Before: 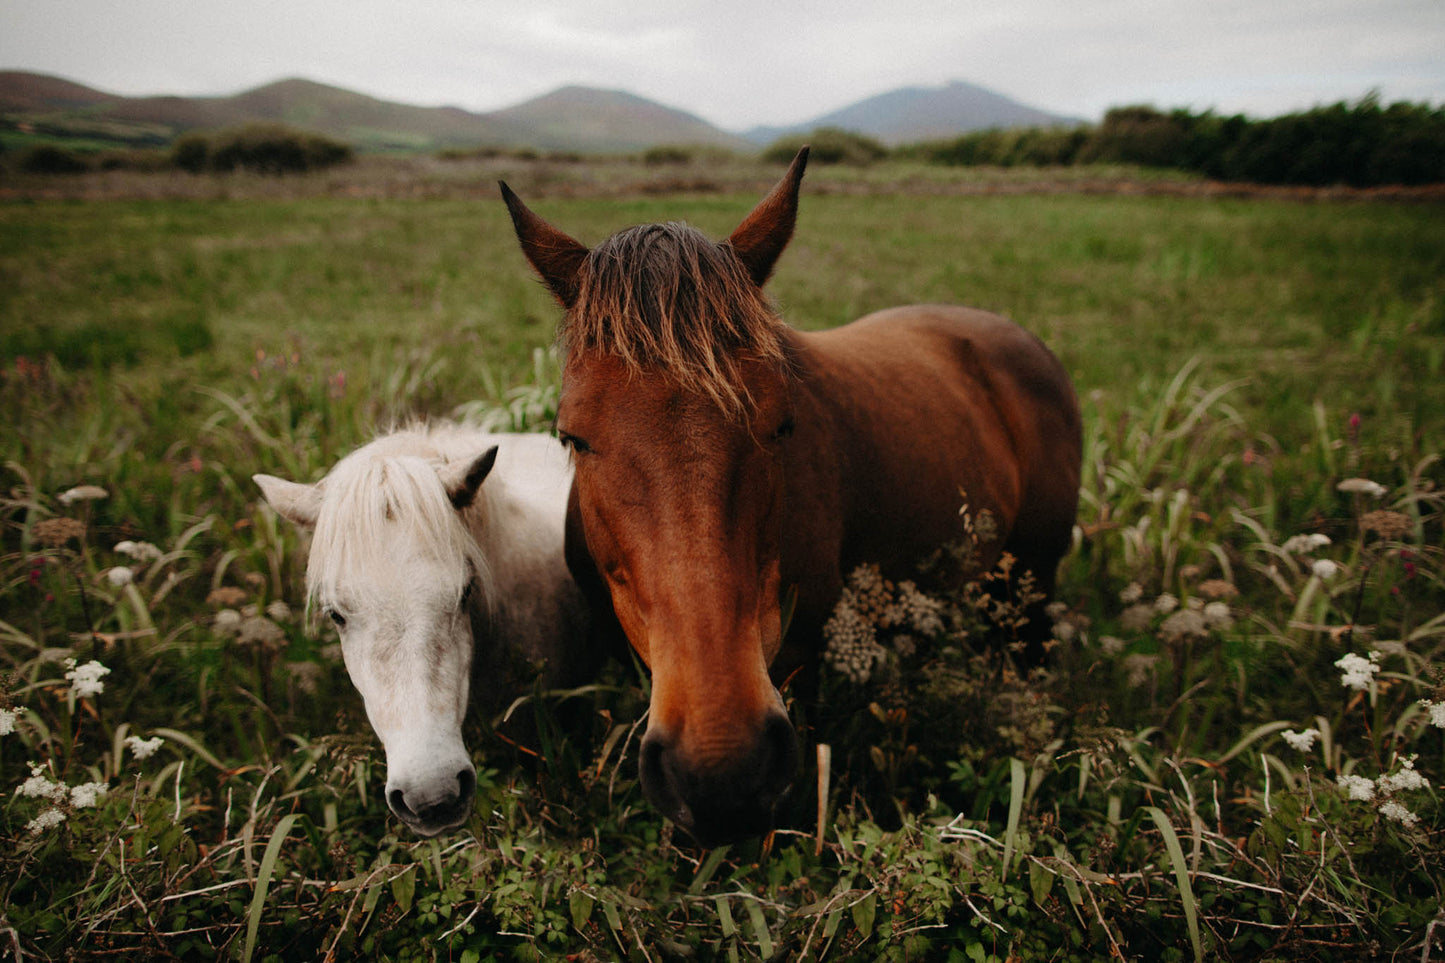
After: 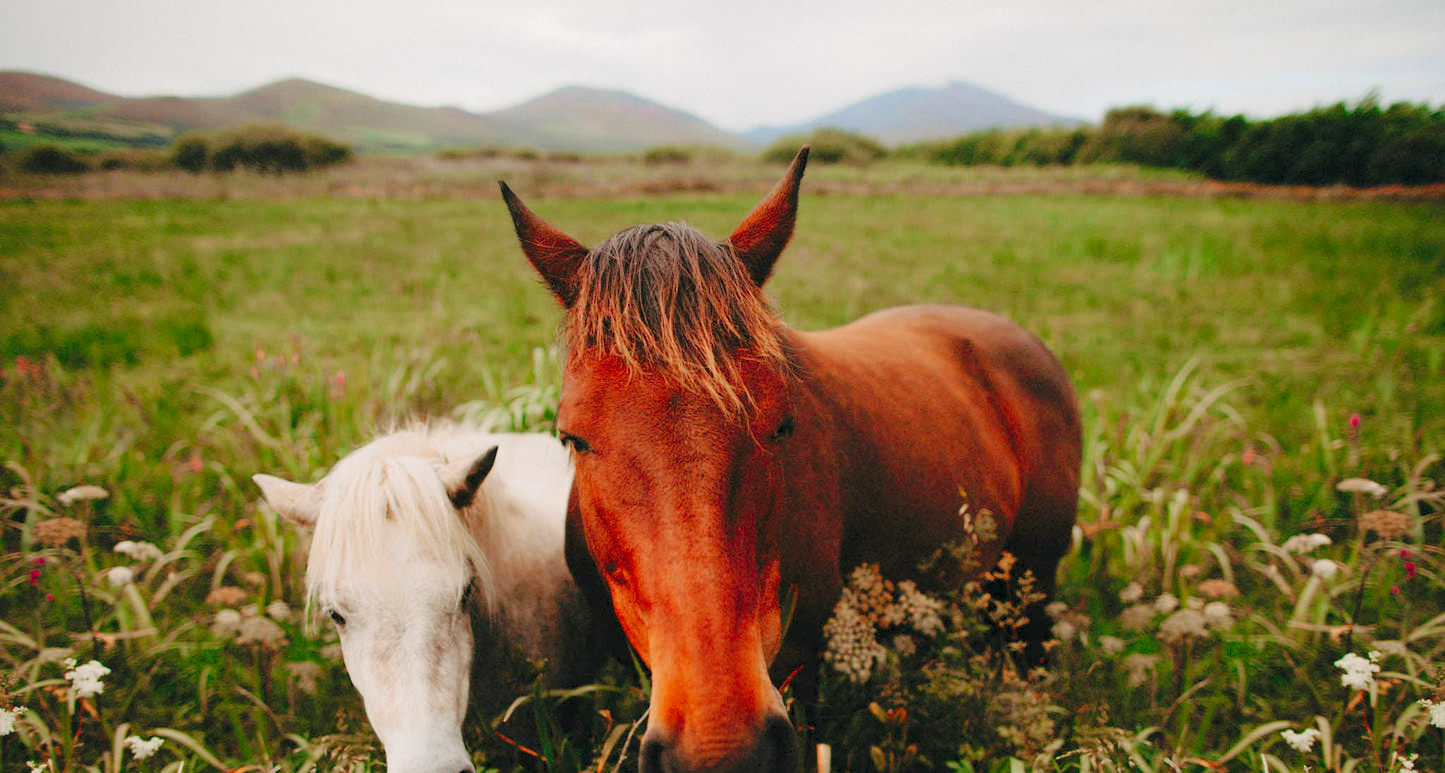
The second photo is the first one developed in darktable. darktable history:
levels: levels [0.008, 0.318, 0.836]
exposure: black level correction 0, exposure -0.728 EV, compensate highlight preservation false
crop: bottom 19.636%
